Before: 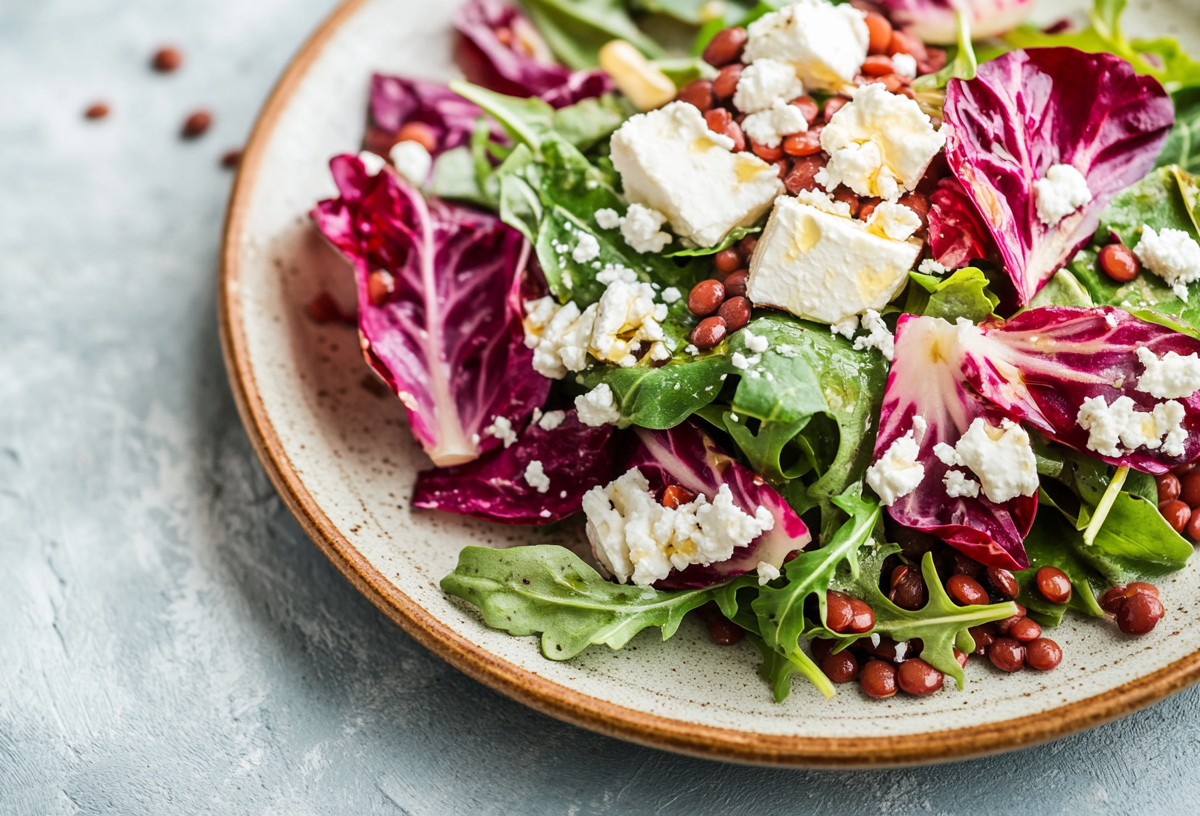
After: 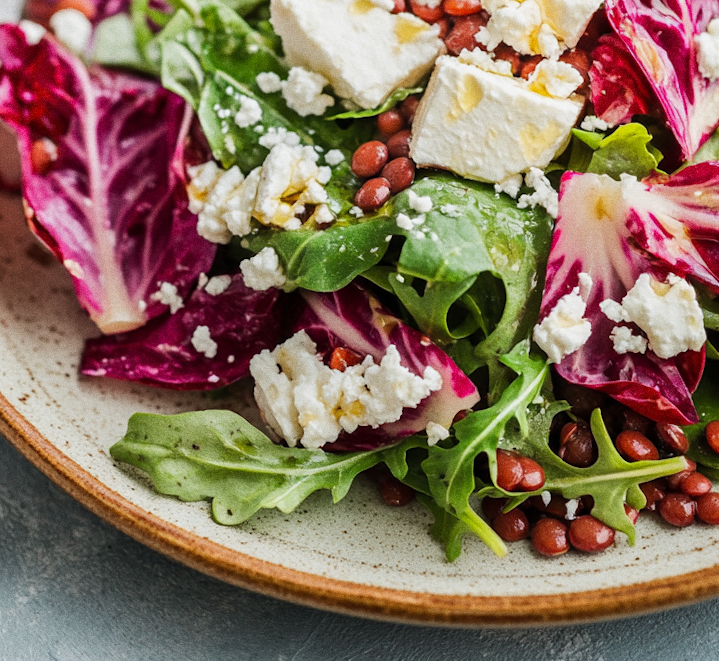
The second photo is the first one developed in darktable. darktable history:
rotate and perspective: rotation -1.24°, automatic cropping off
crop and rotate: left 28.256%, top 17.734%, right 12.656%, bottom 3.573%
shadows and highlights: shadows 25, white point adjustment -3, highlights -30
grain: coarseness 0.09 ISO
